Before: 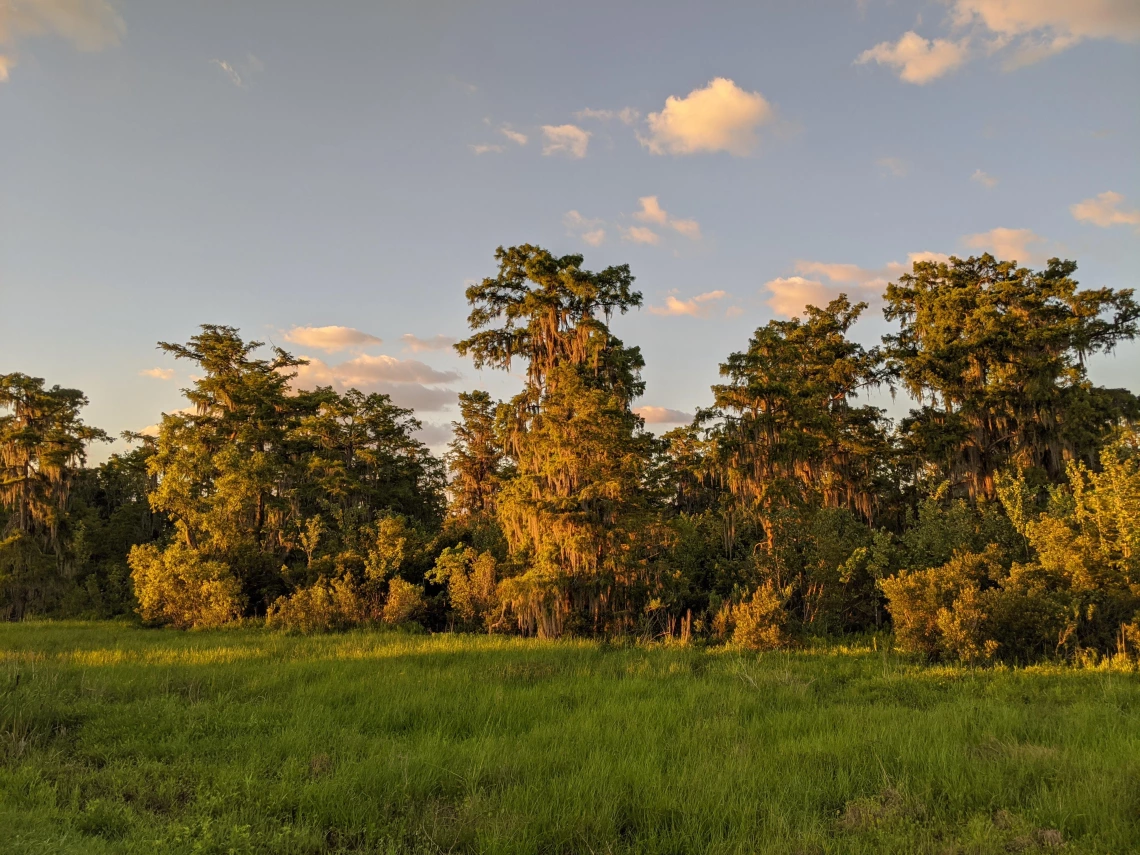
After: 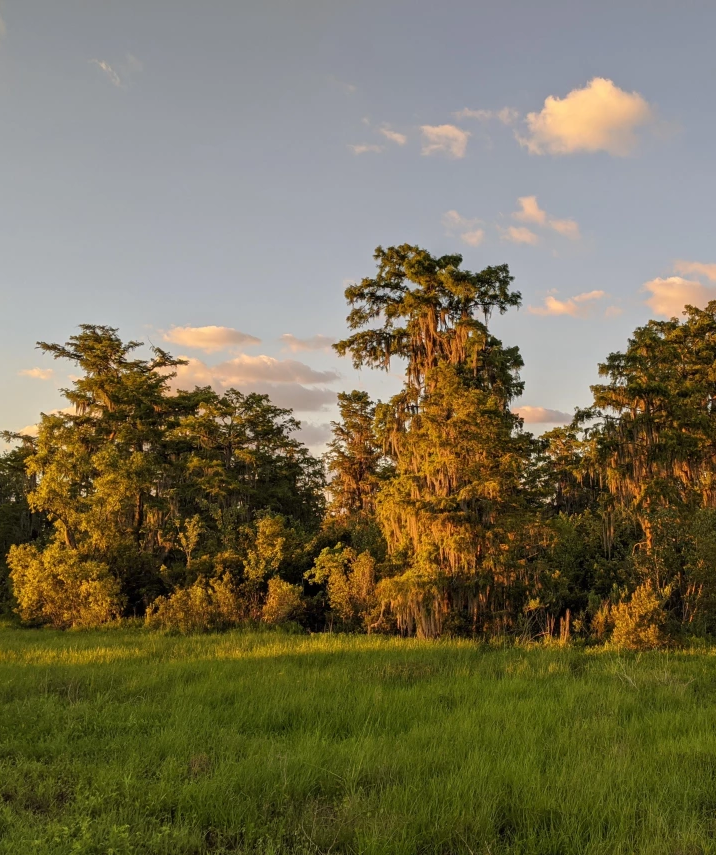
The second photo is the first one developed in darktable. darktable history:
crop: left 10.644%, right 26.528%
